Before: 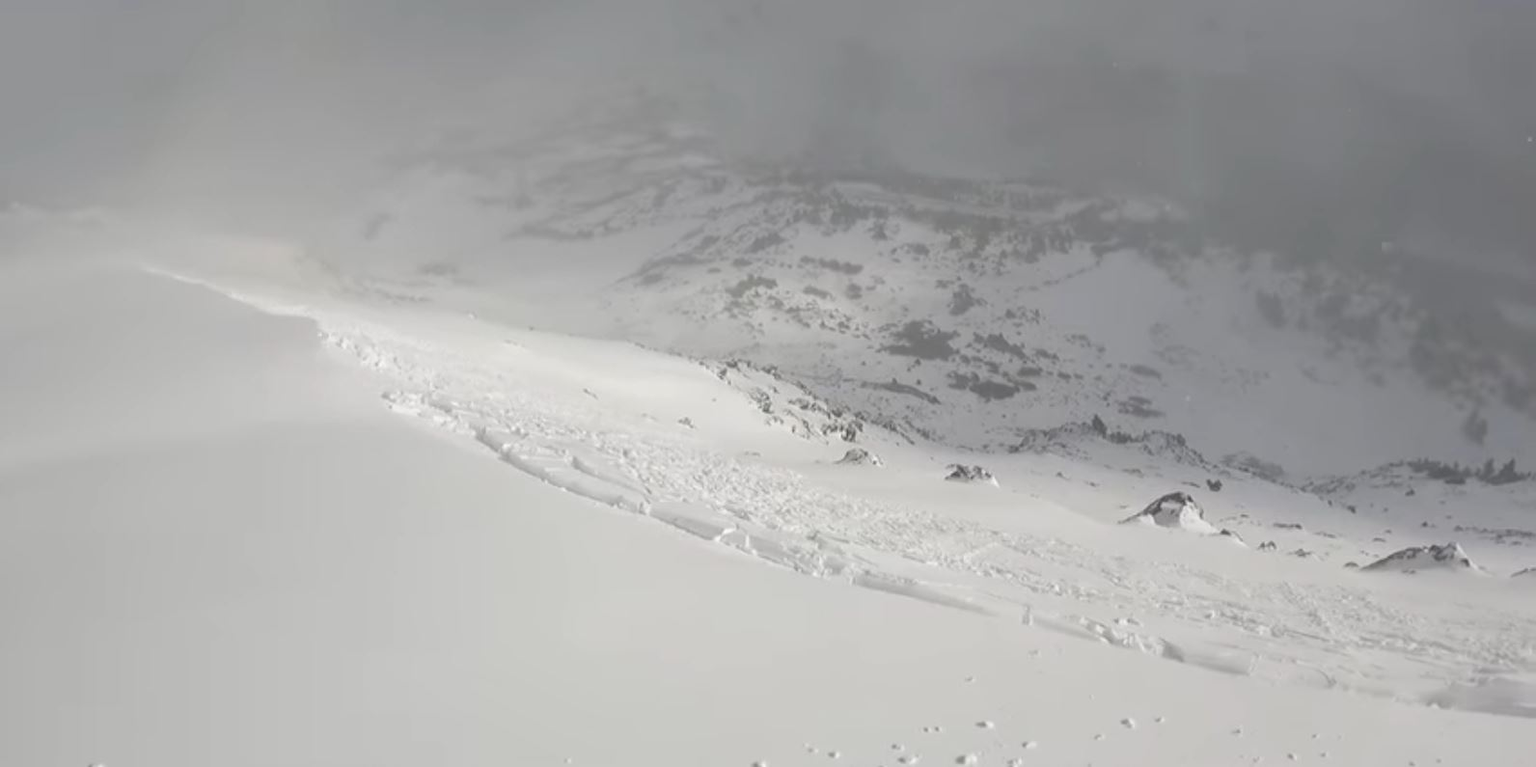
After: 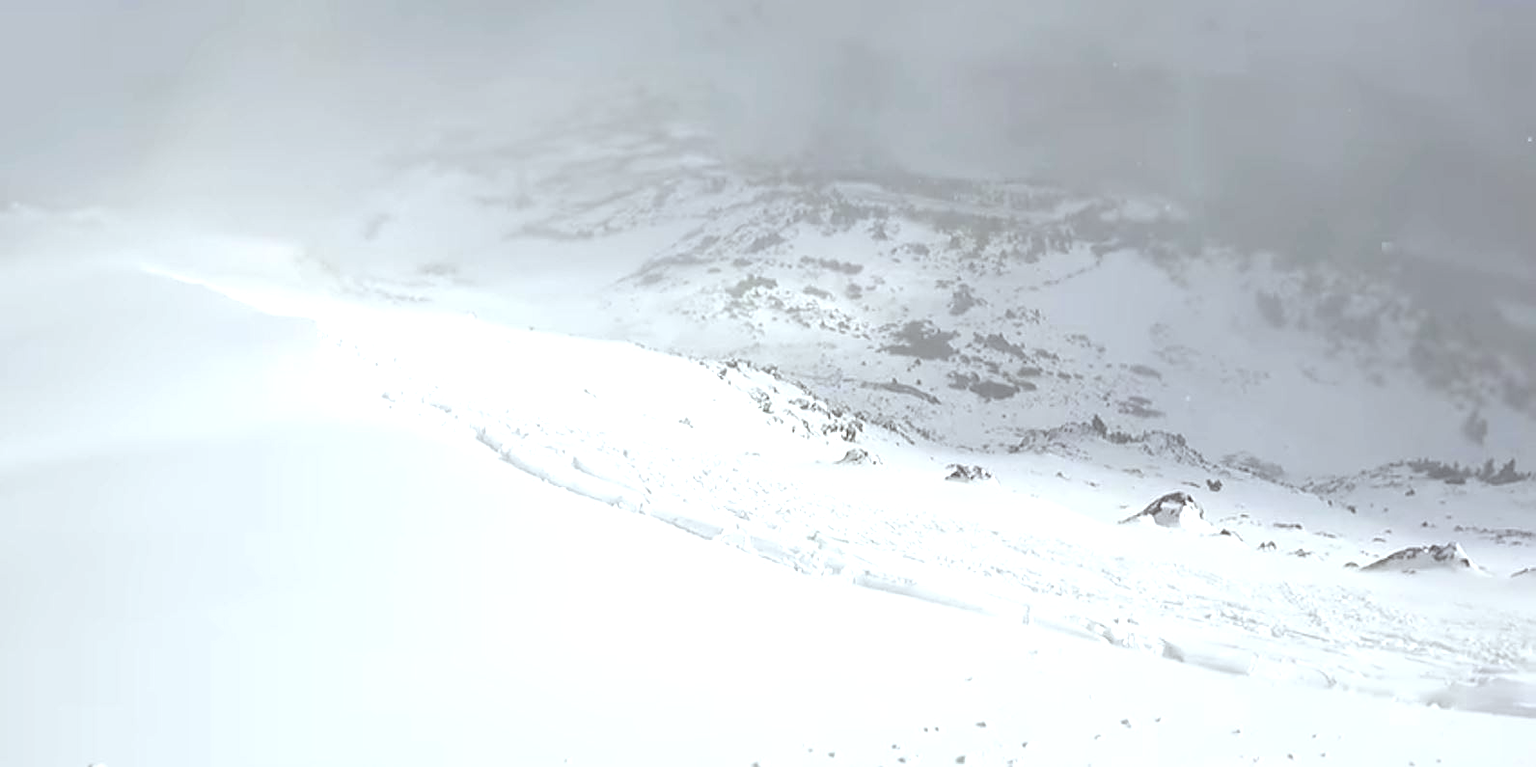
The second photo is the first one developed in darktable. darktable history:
exposure: black level correction 0, exposure 0.9 EV, compensate highlight preservation false
sharpen: on, module defaults
color correction: highlights a* -3.28, highlights b* -6.24, shadows a* 3.1, shadows b* 5.19
